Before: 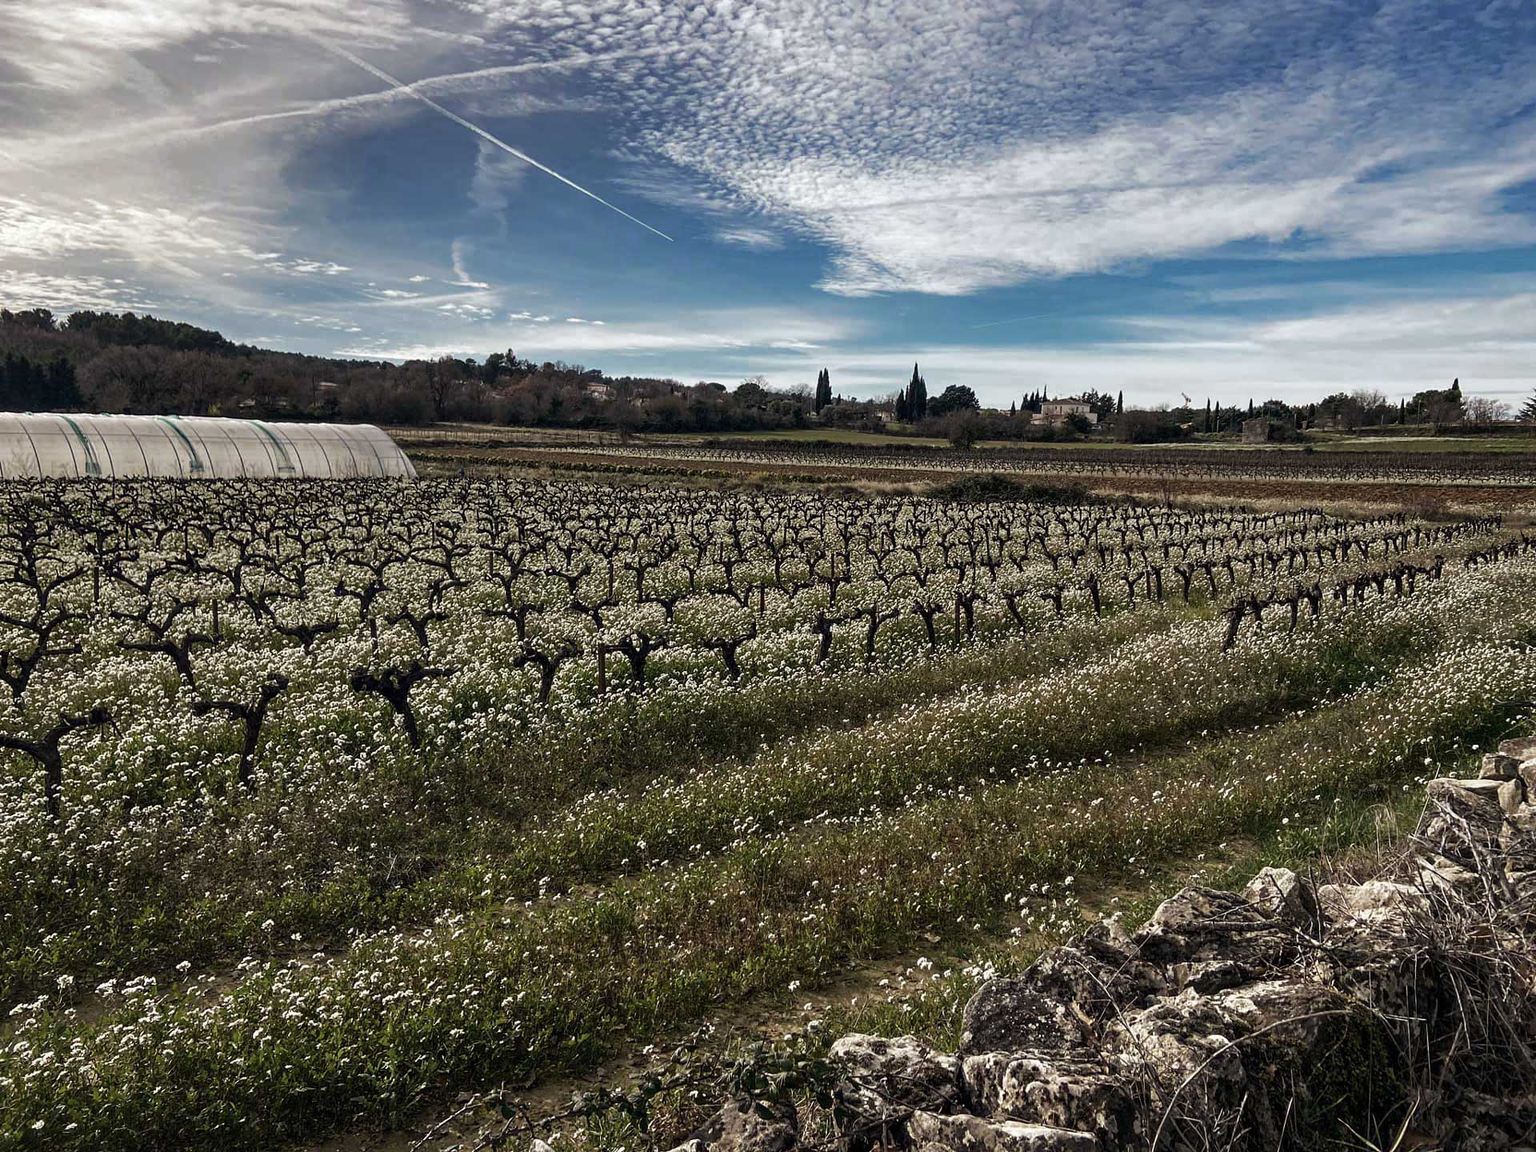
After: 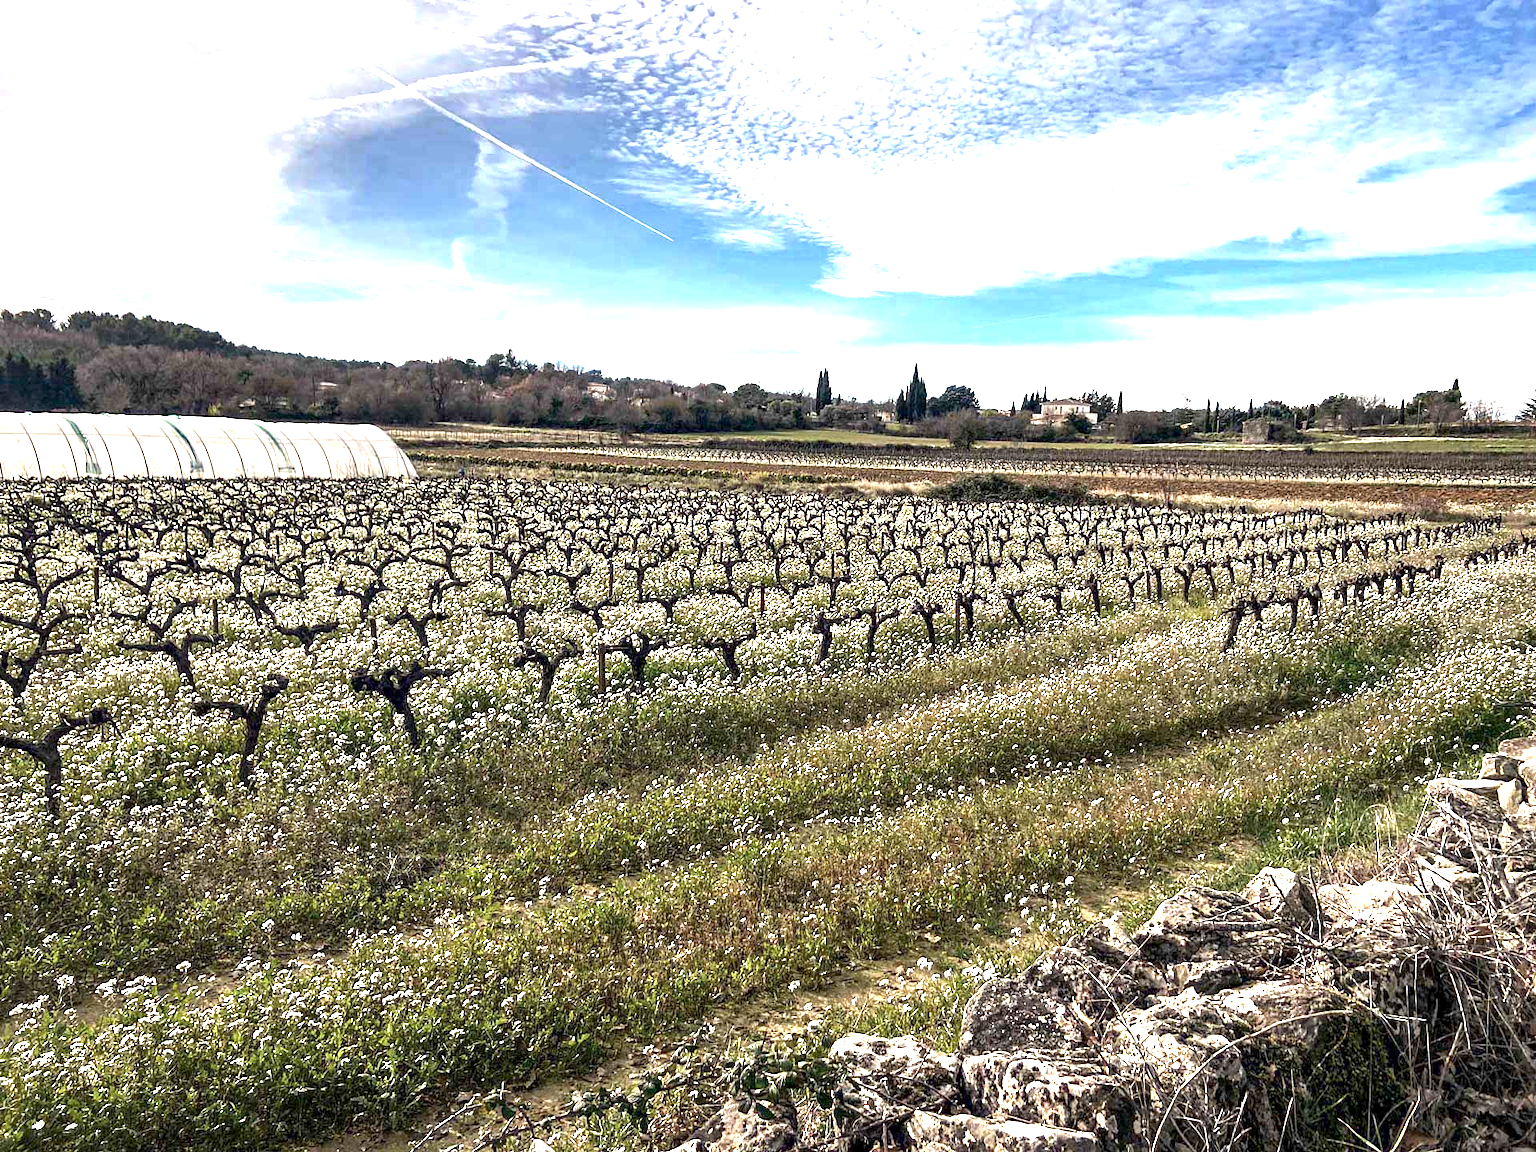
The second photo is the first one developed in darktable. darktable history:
exposure: black level correction 0.001, exposure 2 EV, compensate highlight preservation false
